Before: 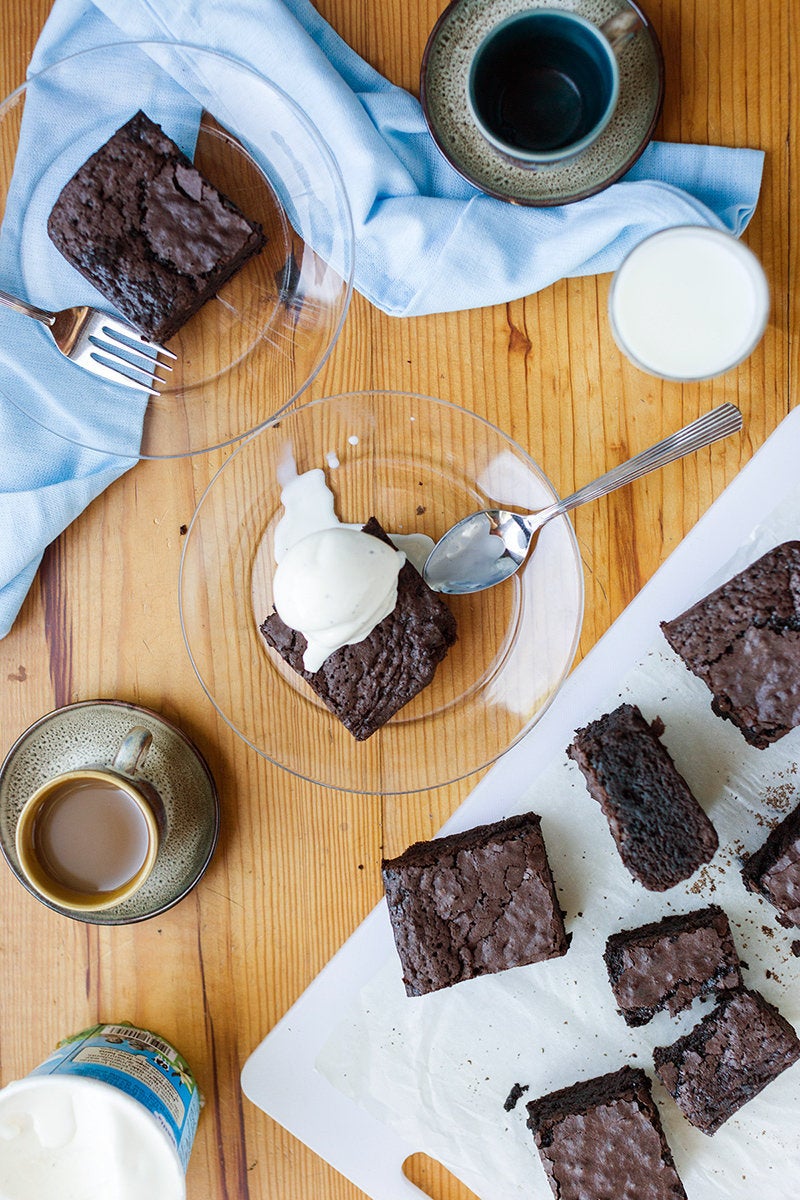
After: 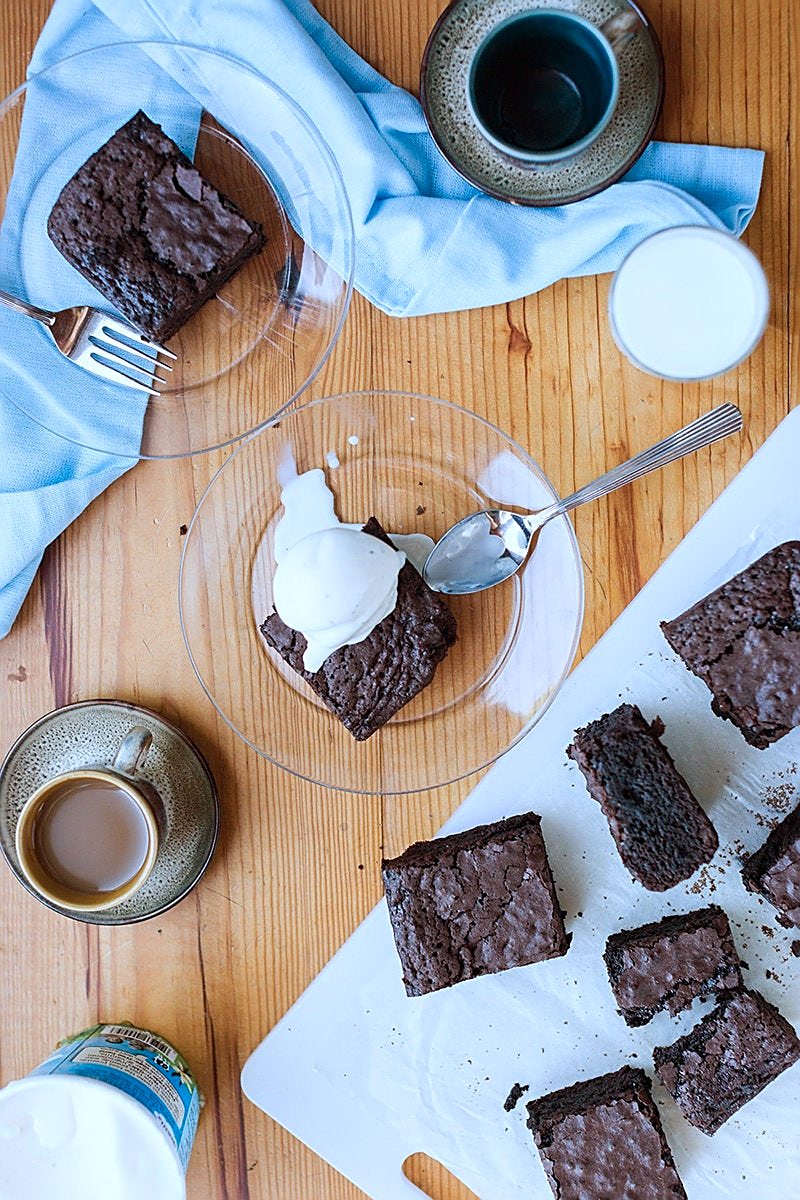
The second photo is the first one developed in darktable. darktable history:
color correction: highlights a* -1.89, highlights b* -18.54
sharpen: on, module defaults
